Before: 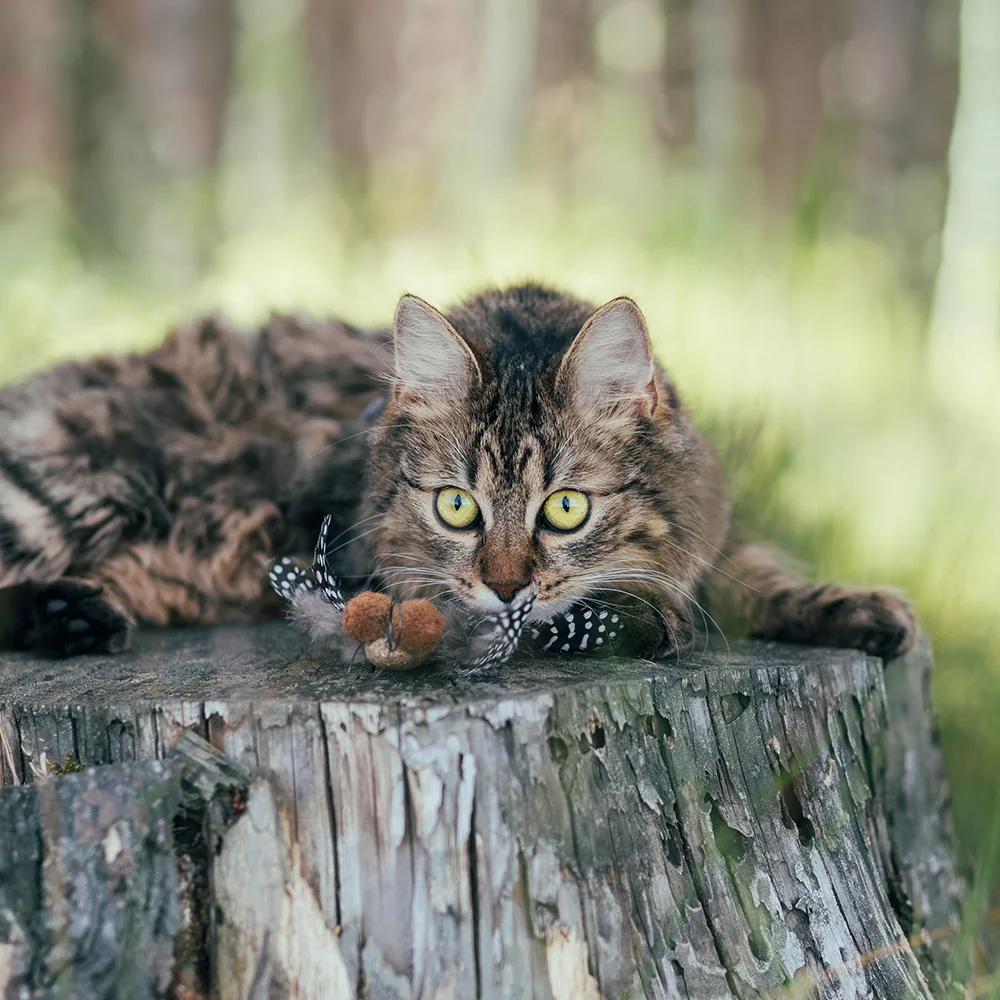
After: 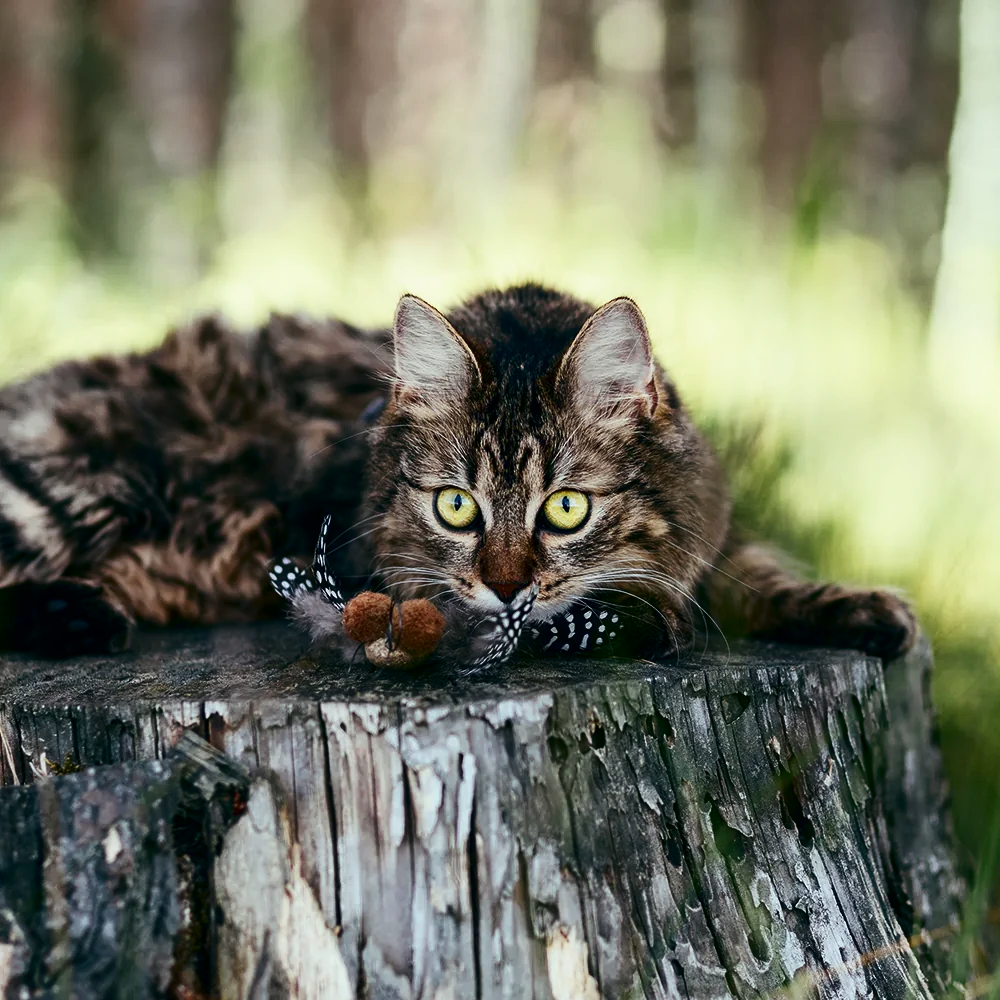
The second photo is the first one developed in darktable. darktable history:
contrast brightness saturation: contrast 0.24, brightness -0.24, saturation 0.14
shadows and highlights: shadows 0, highlights 40
